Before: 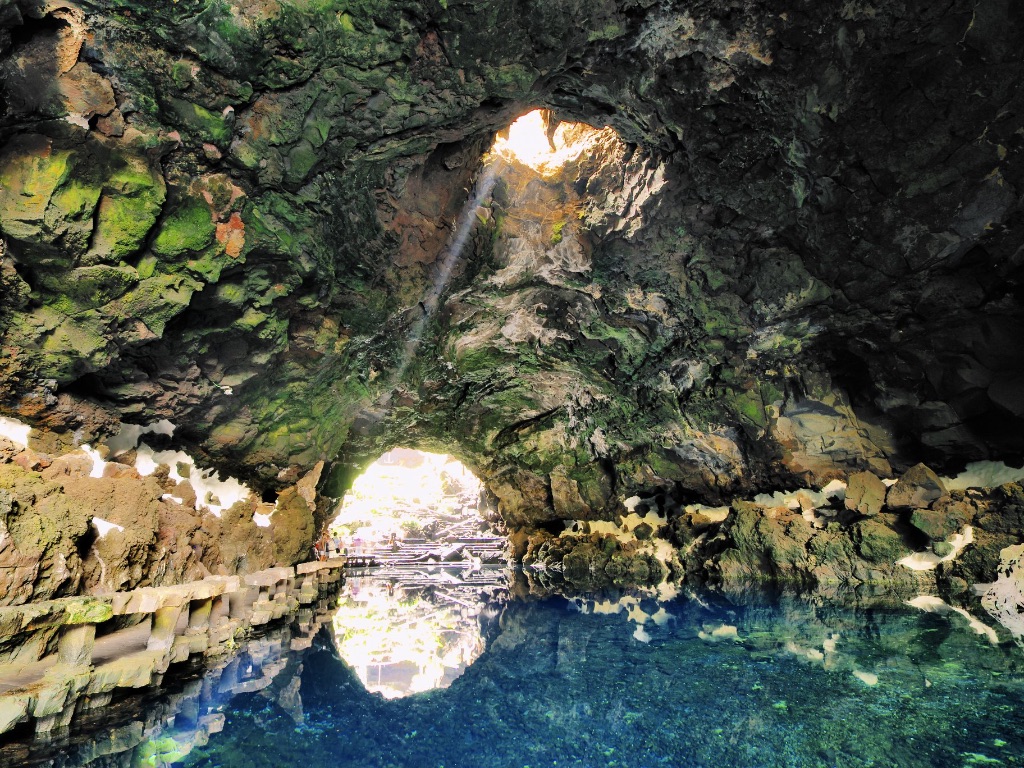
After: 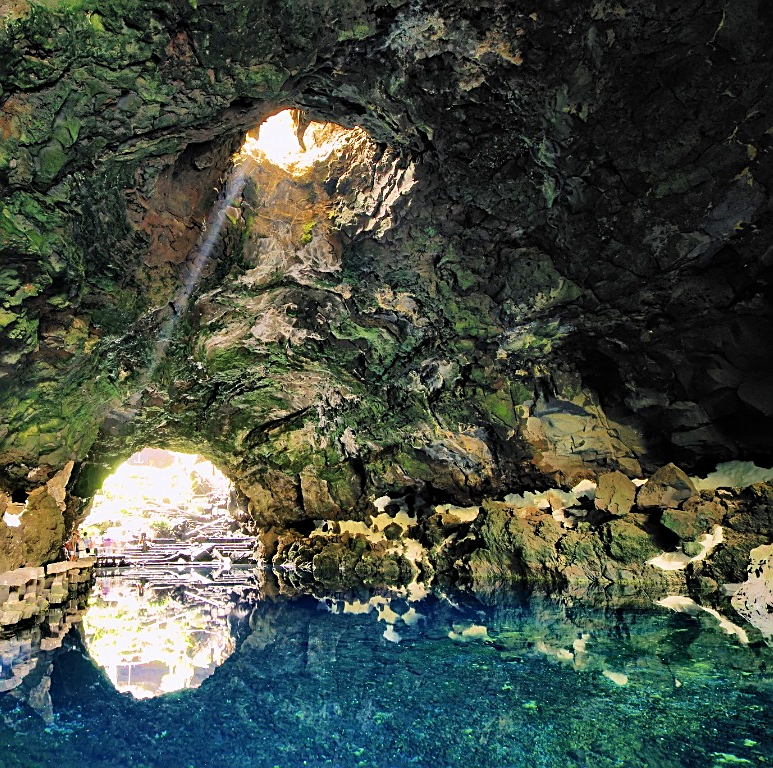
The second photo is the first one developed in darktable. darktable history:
velvia: on, module defaults
crop and rotate: left 24.498%
sharpen: on, module defaults
haze removal: compatibility mode true, adaptive false
